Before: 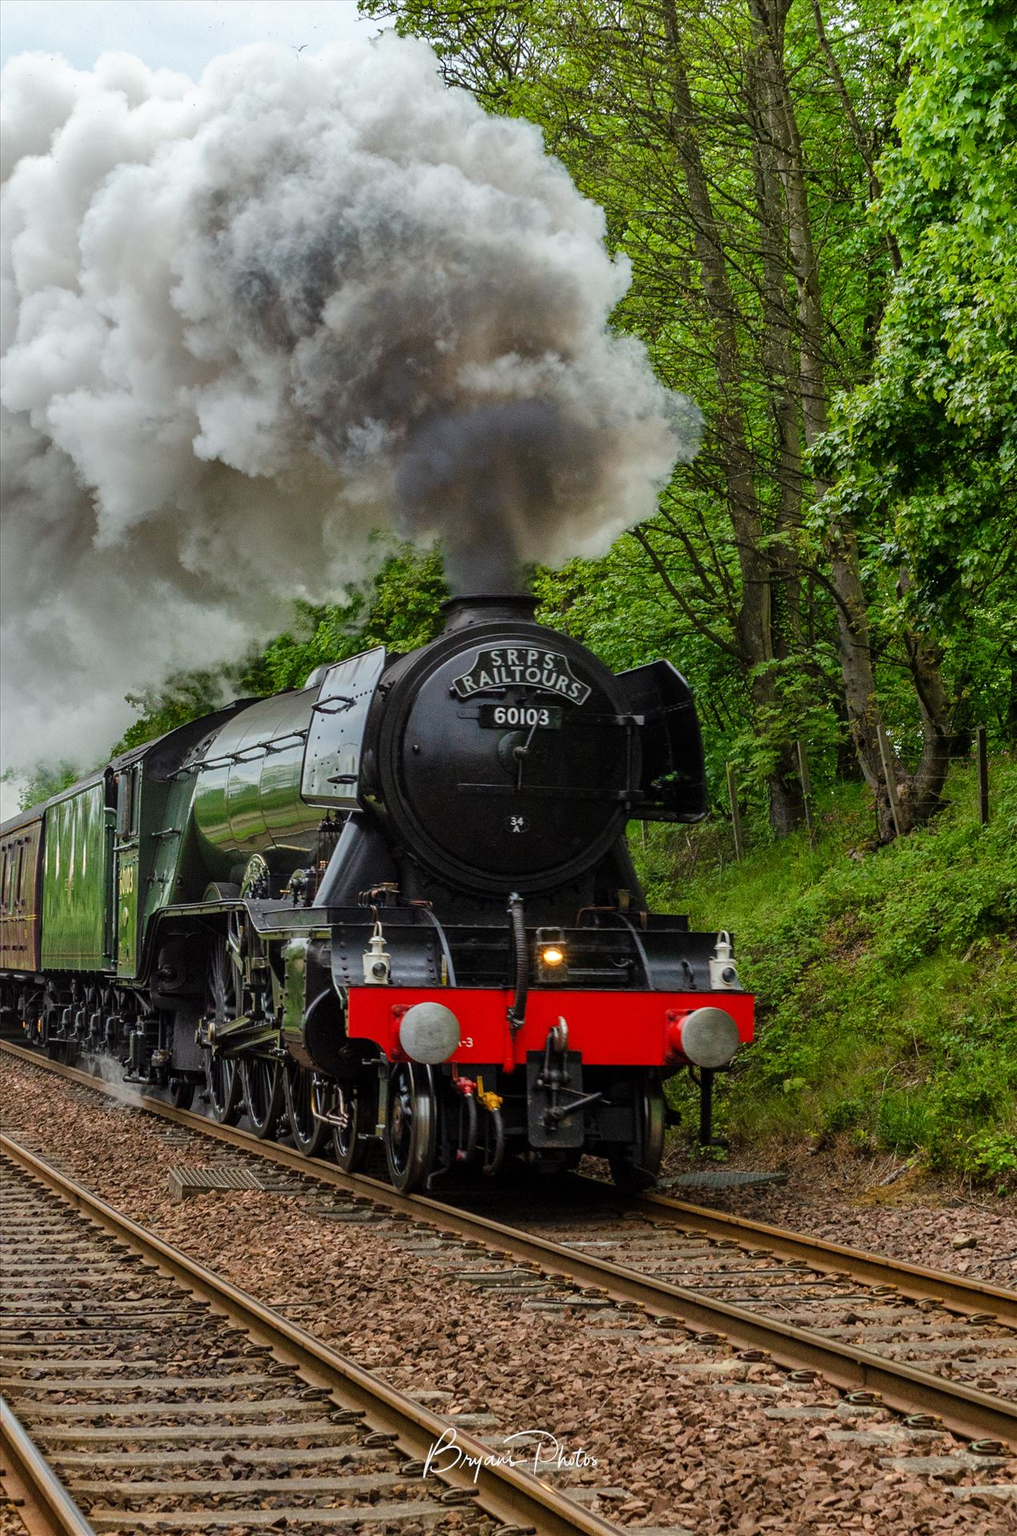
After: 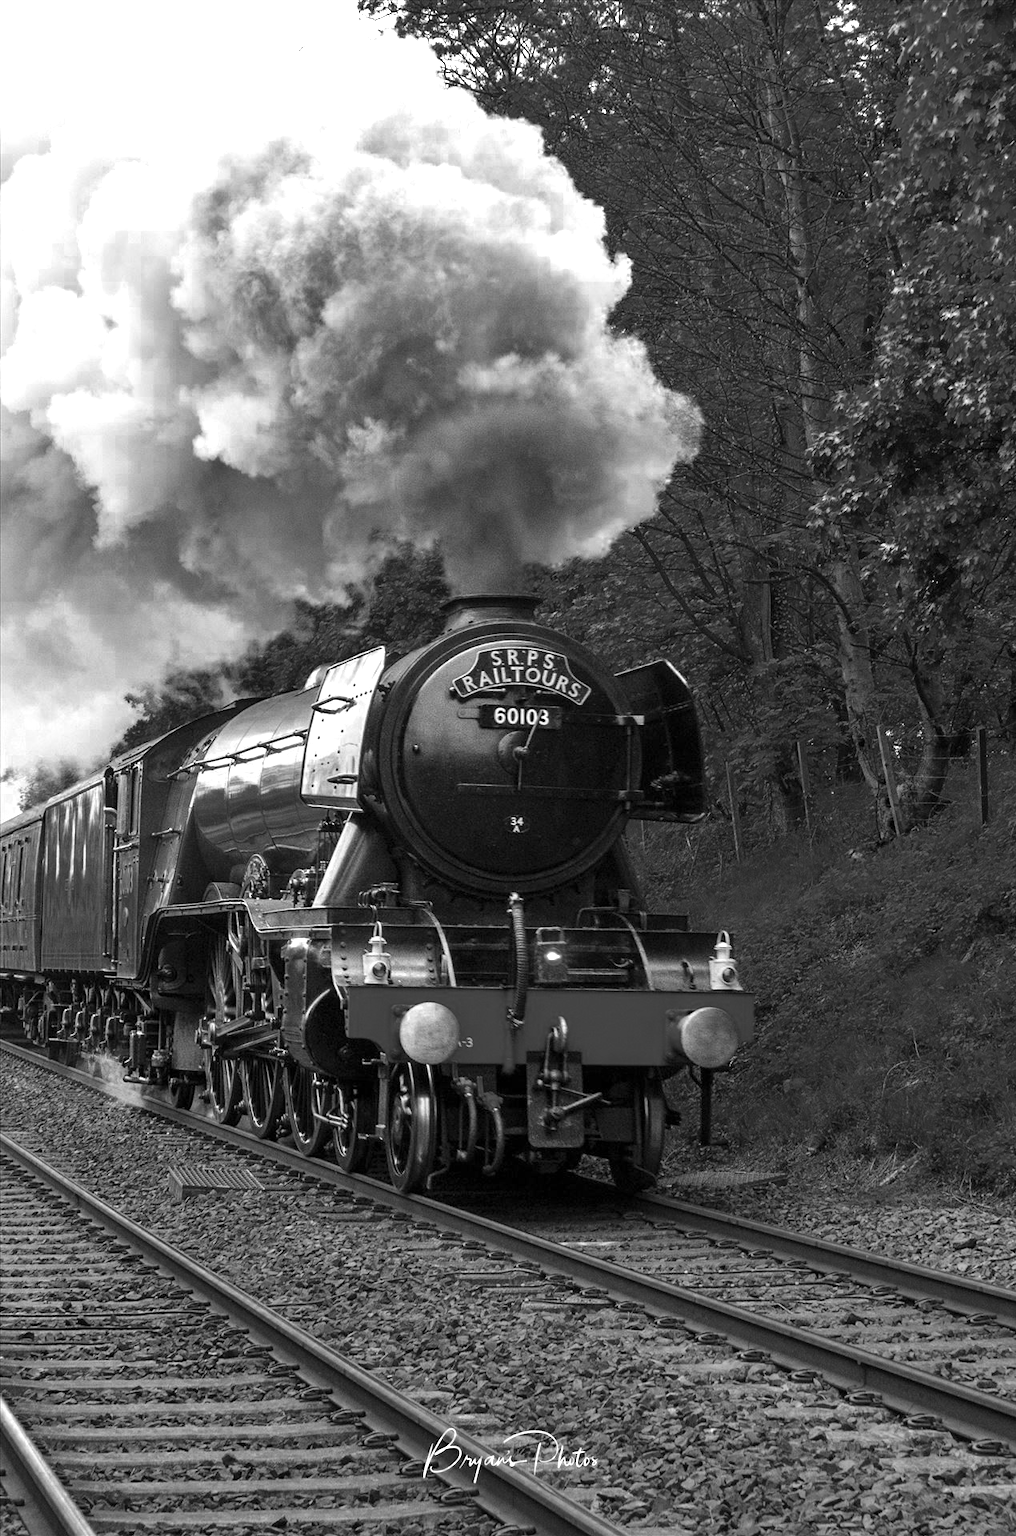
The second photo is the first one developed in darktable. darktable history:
color zones: curves: ch0 [(0.287, 0.048) (0.493, 0.484) (0.737, 0.816)]; ch1 [(0, 0) (0.143, 0) (0.286, 0) (0.429, 0) (0.571, 0) (0.714, 0) (0.857, 0)]
exposure: exposure 0.921 EV, compensate highlight preservation false
